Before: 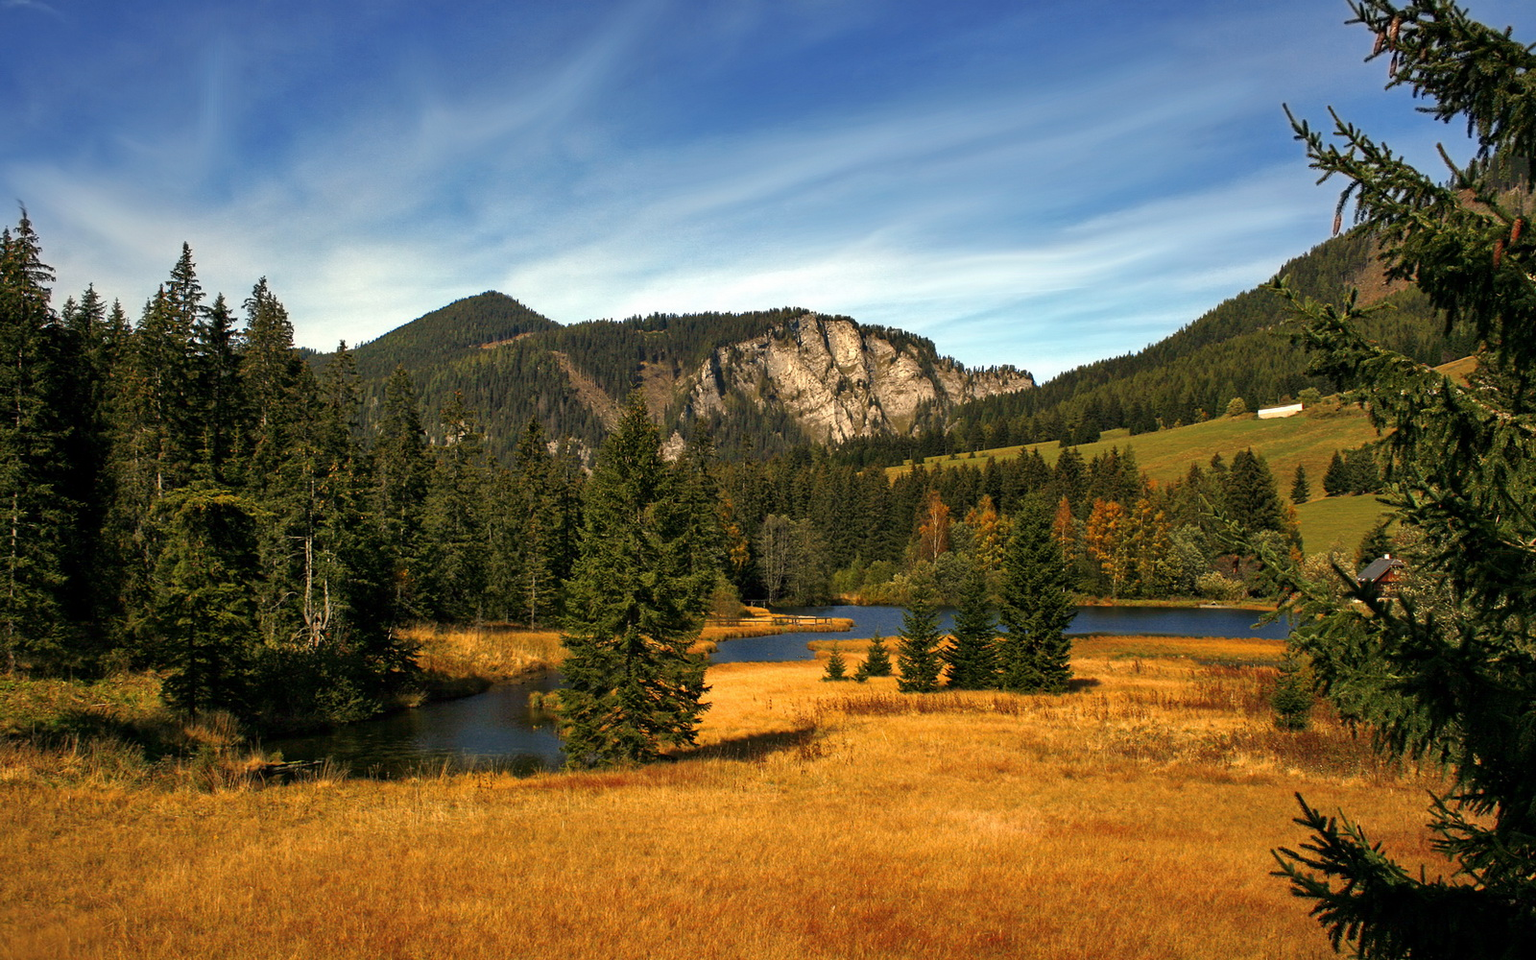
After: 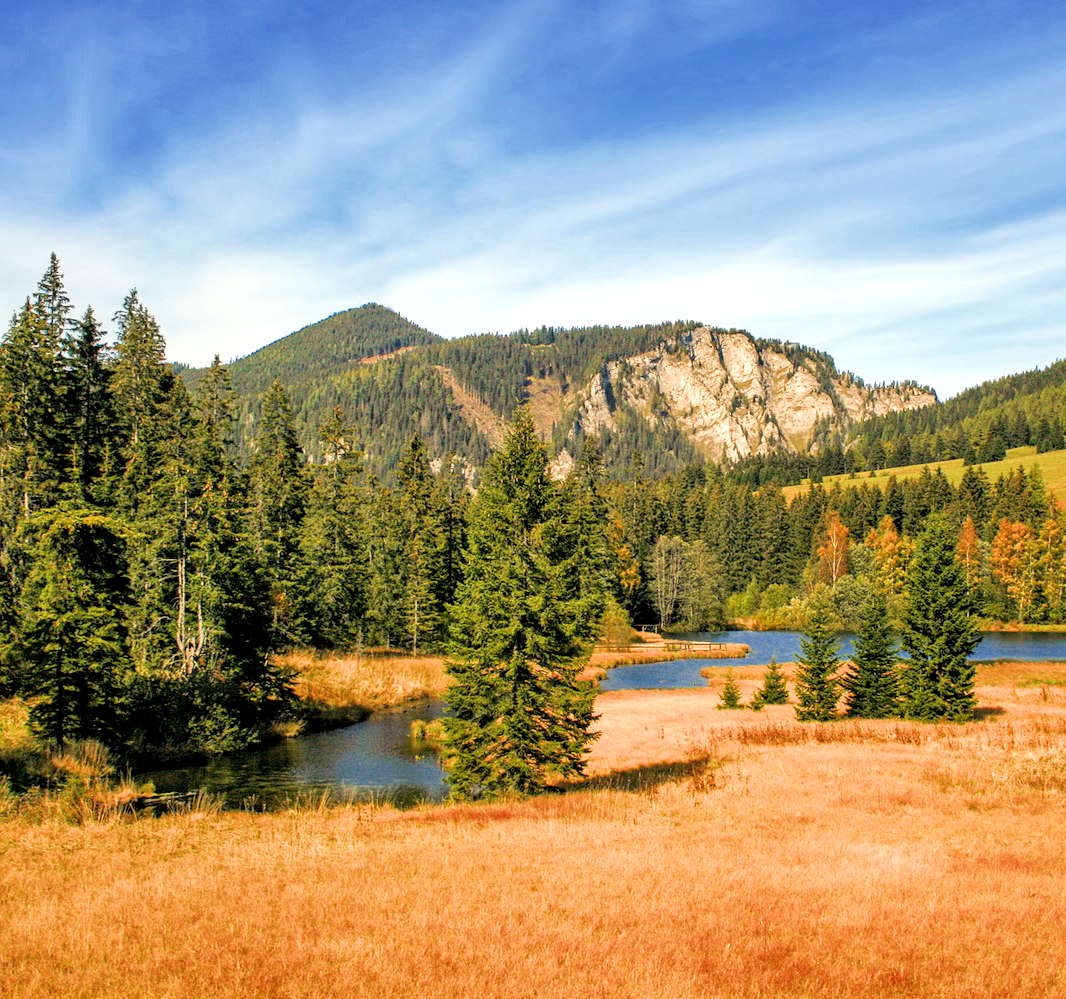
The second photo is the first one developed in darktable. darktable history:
crop and rotate: left 8.786%, right 24.548%
local contrast: on, module defaults
filmic rgb: middle gray luminance 2.5%, black relative exposure -10 EV, white relative exposure 7 EV, threshold 6 EV, dynamic range scaling 10%, target black luminance 0%, hardness 3.19, latitude 44.39%, contrast 0.682, highlights saturation mix 5%, shadows ↔ highlights balance 13.63%, add noise in highlights 0, color science v3 (2019), use custom middle-gray values true, iterations of high-quality reconstruction 0, contrast in highlights soft, enable highlight reconstruction true
color balance rgb: shadows lift › luminance -10%, power › luminance -9%, linear chroma grading › global chroma 10%, global vibrance 10%, contrast 15%, saturation formula JzAzBz (2021)
